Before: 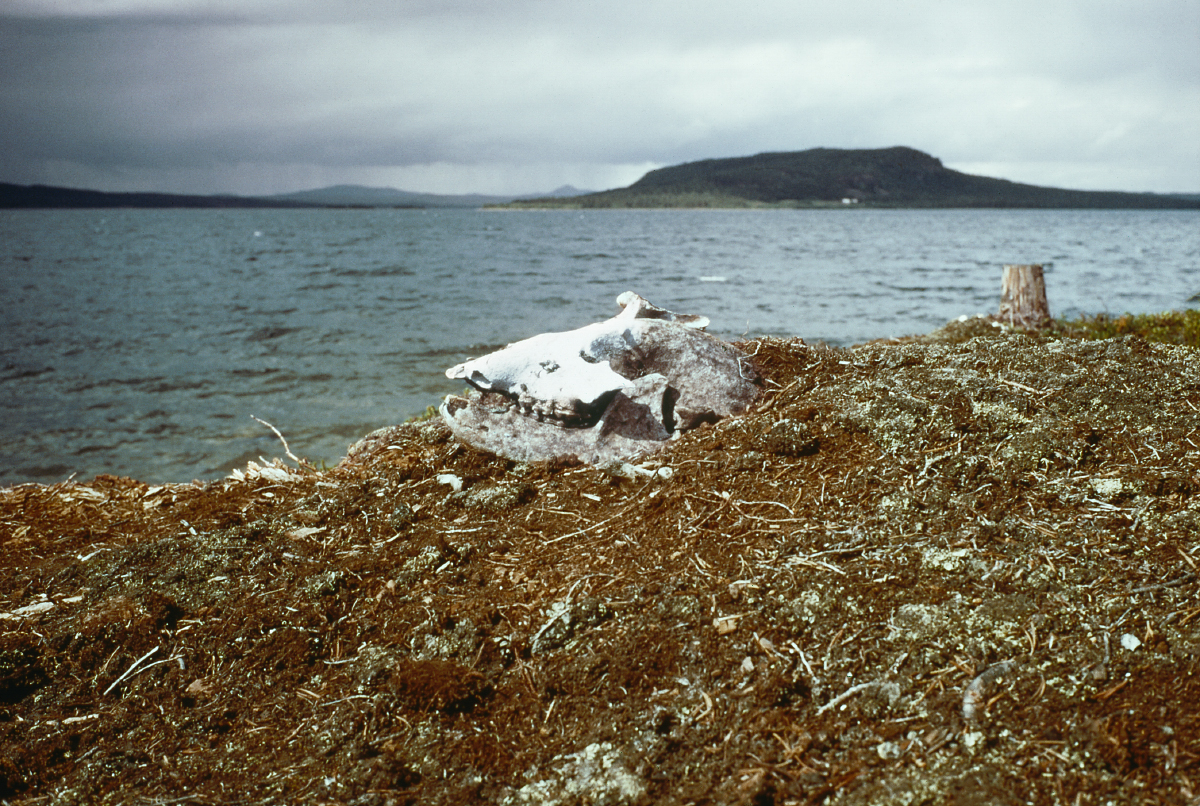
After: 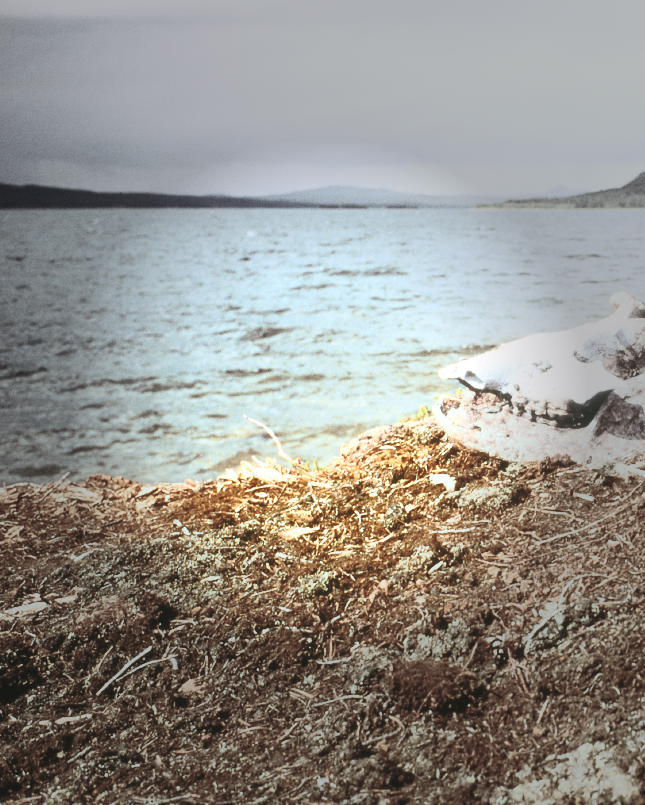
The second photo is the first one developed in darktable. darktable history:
crop: left 0.587%, right 45.588%, bottom 0.086%
exposure: black level correction 0, exposure 1.1 EV, compensate exposure bias true, compensate highlight preservation false
color correction: highlights a* 3.12, highlights b* -1.55, shadows a* -0.101, shadows b* 2.52, saturation 0.98
vignetting: fall-off start 31.28%, fall-off radius 34.64%, brightness -0.575
contrast brightness saturation: contrast 0.39, brightness 0.53
